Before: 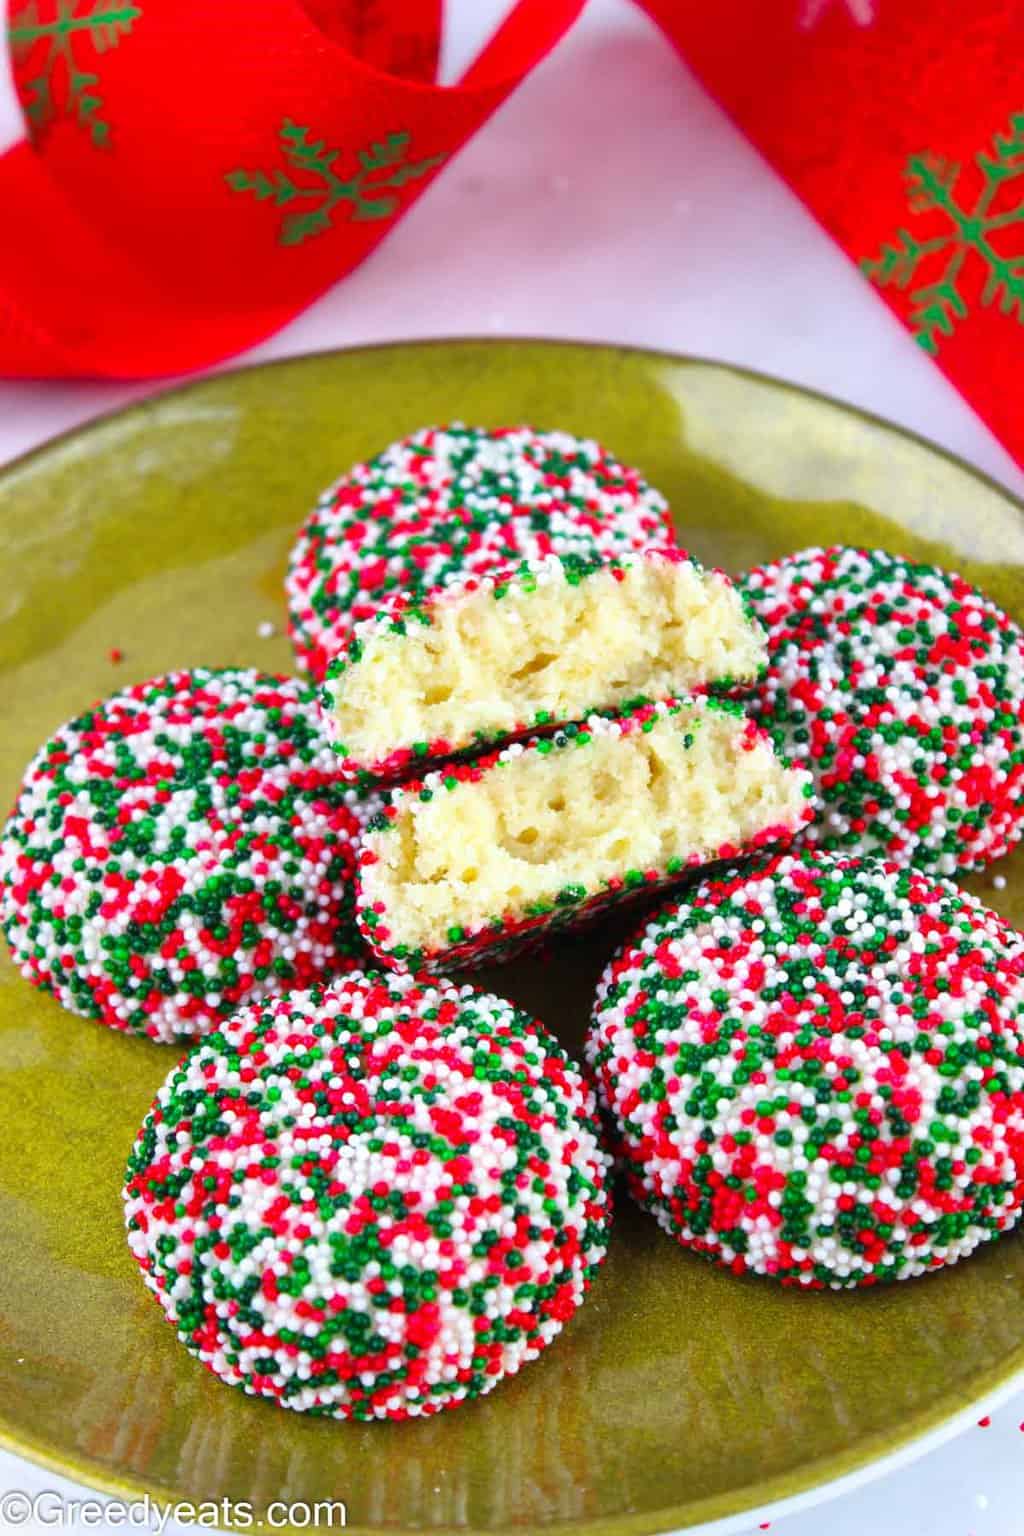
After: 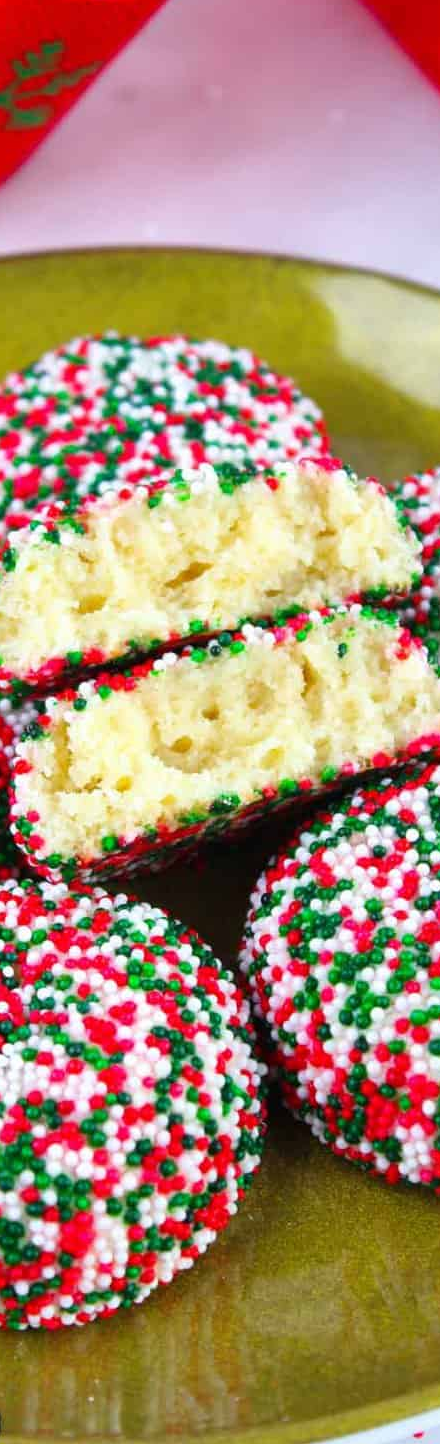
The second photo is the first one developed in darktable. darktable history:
crop: left 33.824%, top 5.979%, right 23.121%
